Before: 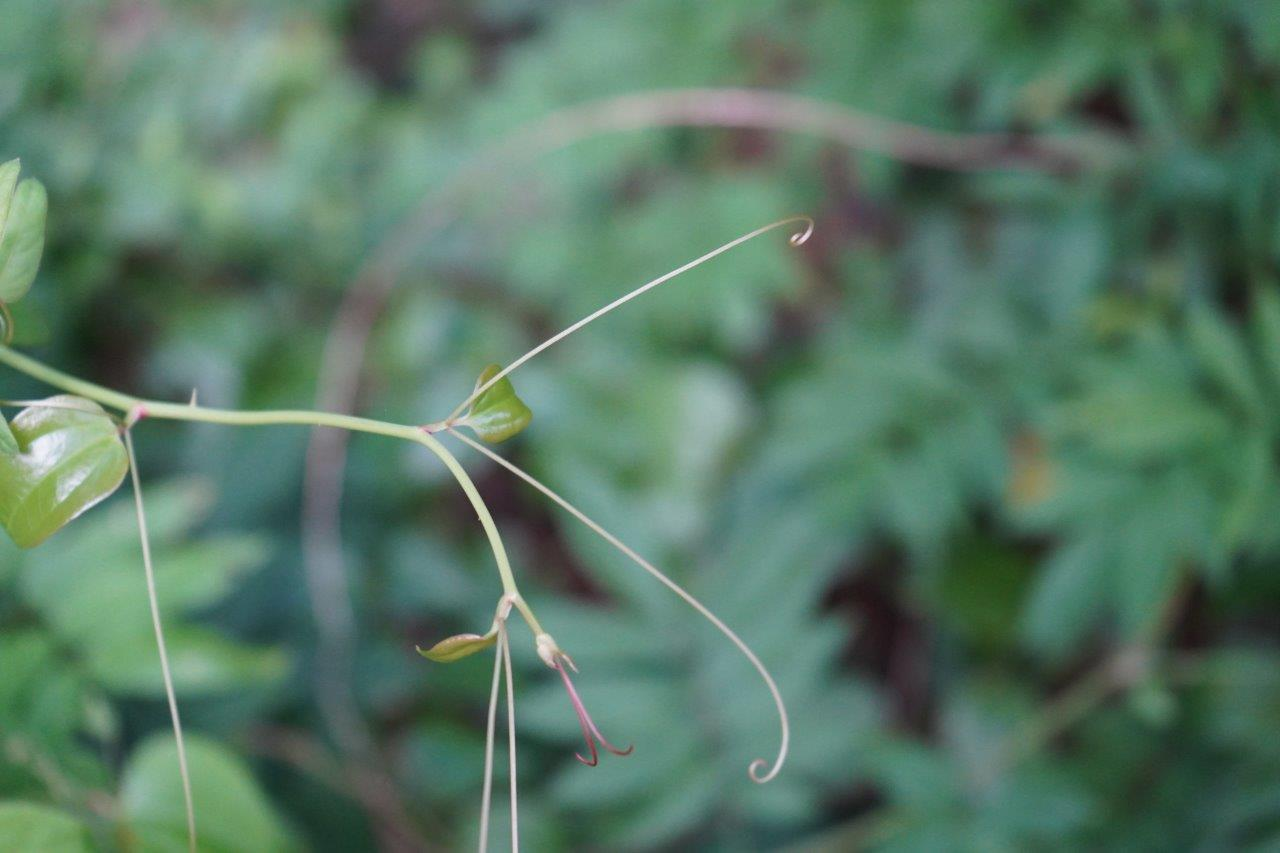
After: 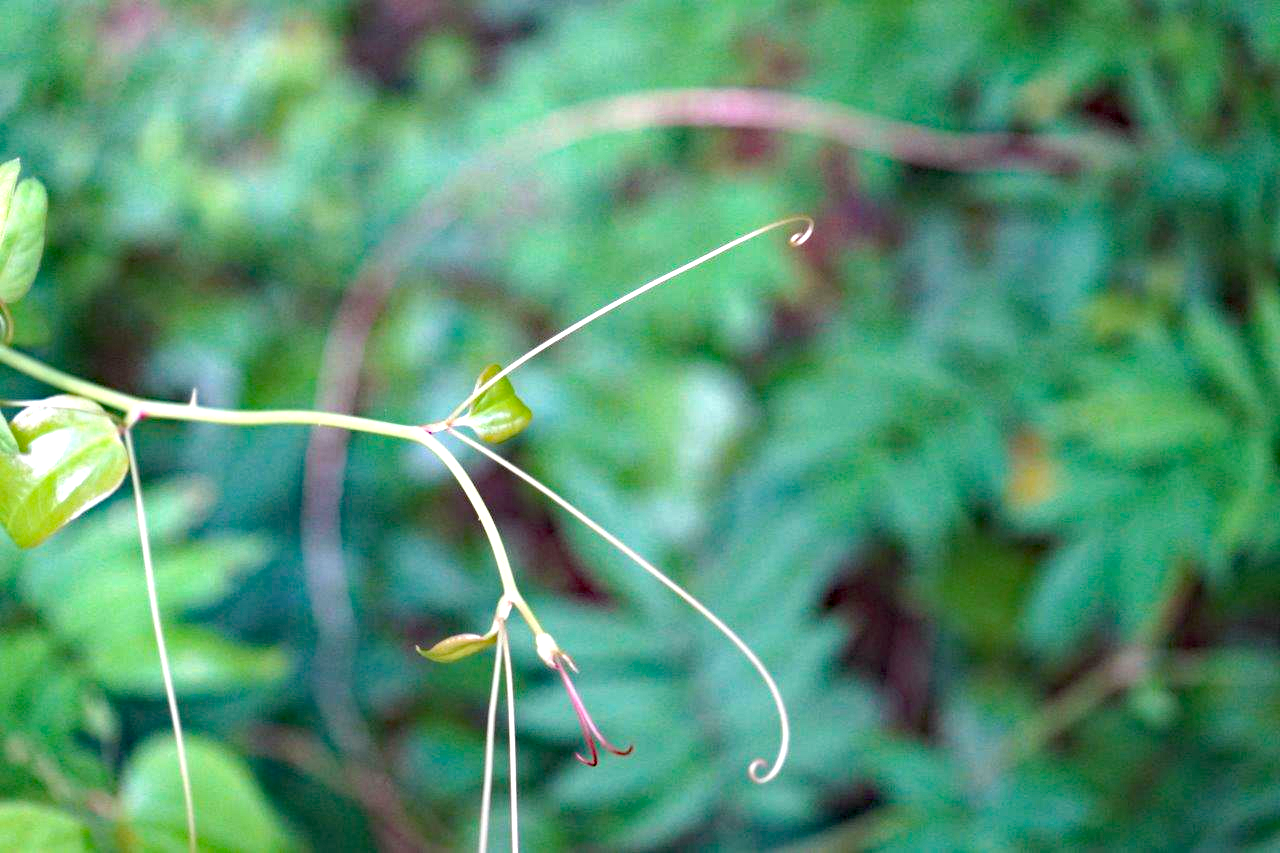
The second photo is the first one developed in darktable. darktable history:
exposure: black level correction 0, exposure 1.1 EV, compensate exposure bias true, compensate highlight preservation false
haze removal: strength 0.53, distance 0.925, compatibility mode true, adaptive false
